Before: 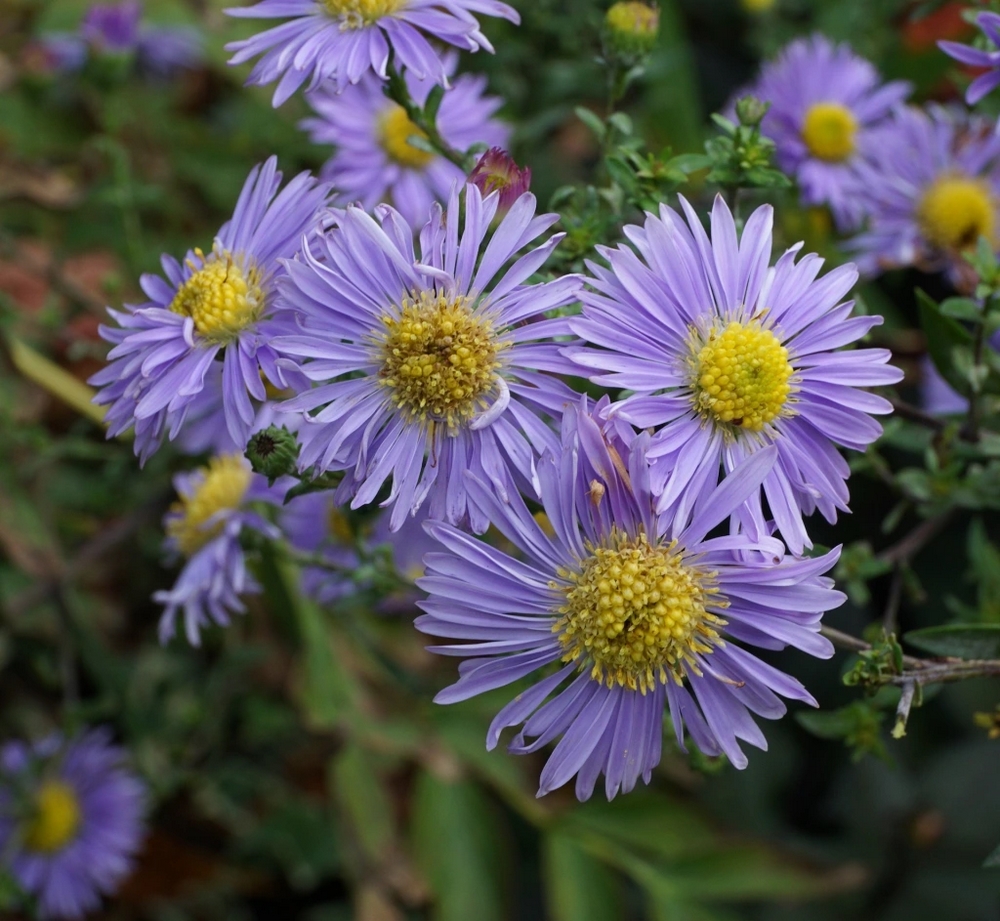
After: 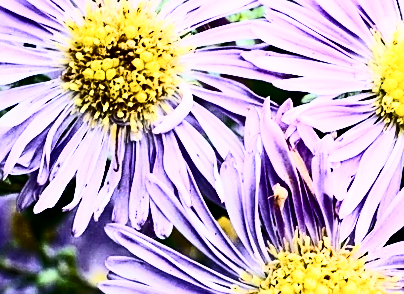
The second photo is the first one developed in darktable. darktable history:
base curve: exposure shift 0, preserve colors none
crop: left 31.751%, top 32.172%, right 27.8%, bottom 35.83%
rgb curve: curves: ch0 [(0, 0) (0.21, 0.15) (0.24, 0.21) (0.5, 0.75) (0.75, 0.96) (0.89, 0.99) (1, 1)]; ch1 [(0, 0.02) (0.21, 0.13) (0.25, 0.2) (0.5, 0.67) (0.75, 0.9) (0.89, 0.97) (1, 1)]; ch2 [(0, 0.02) (0.21, 0.13) (0.25, 0.2) (0.5, 0.67) (0.75, 0.9) (0.89, 0.97) (1, 1)], compensate middle gray true
contrast brightness saturation: contrast 0.5, saturation -0.1
sharpen: on, module defaults
color balance rgb: perceptual saturation grading › global saturation 20%, perceptual saturation grading › highlights -25%, perceptual saturation grading › shadows 50%
